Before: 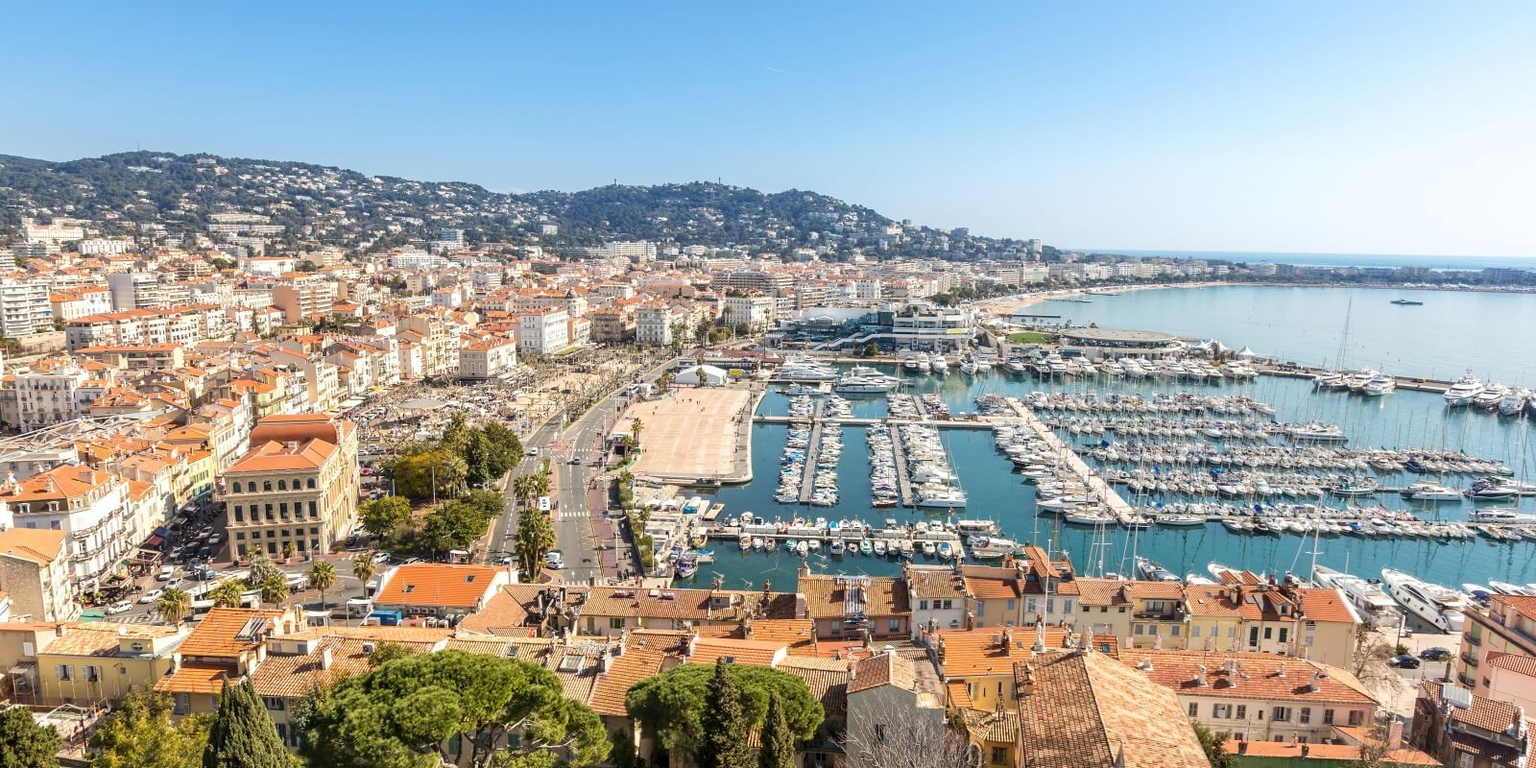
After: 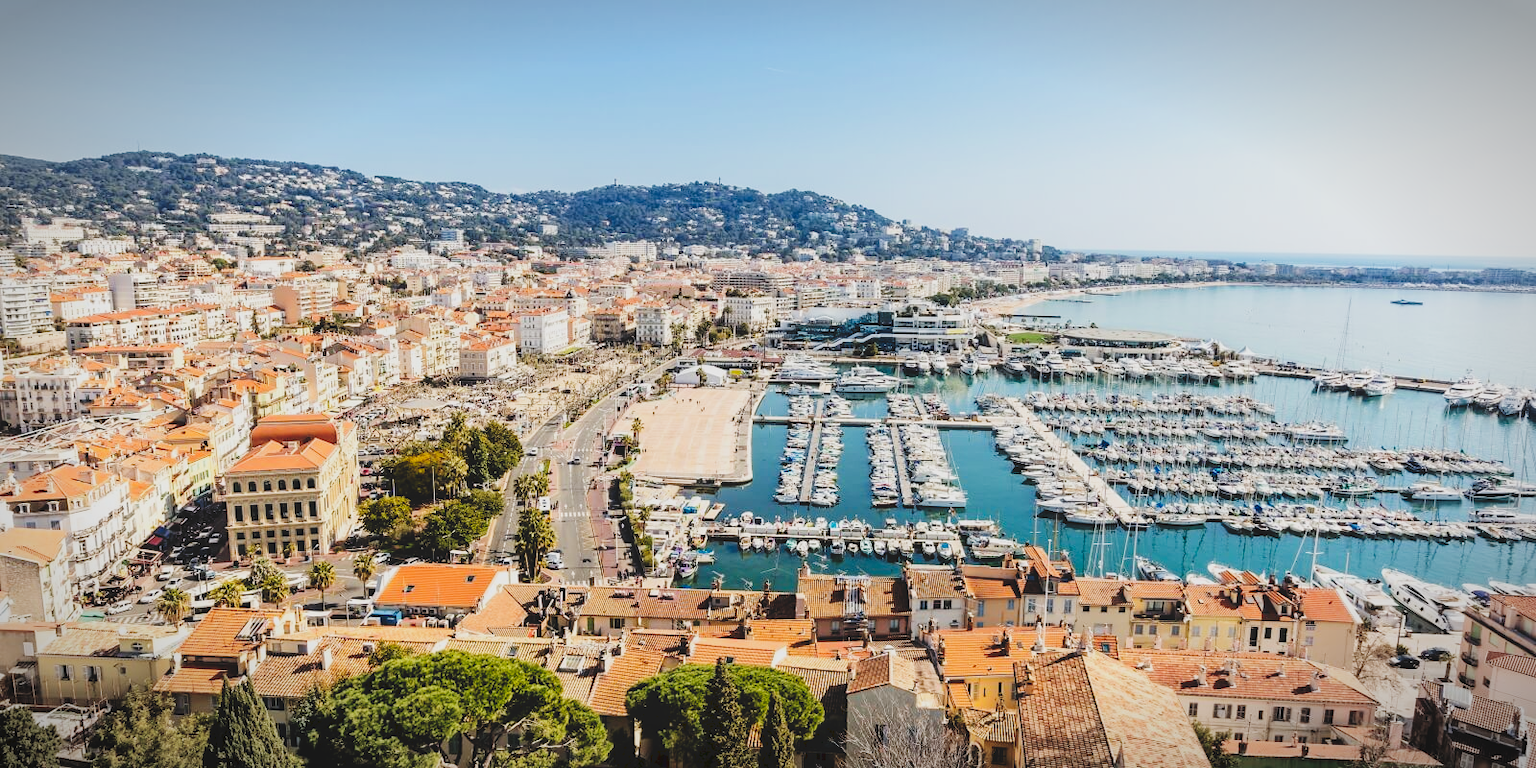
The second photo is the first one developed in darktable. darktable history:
tone curve: curves: ch0 [(0, 0) (0.003, 0.108) (0.011, 0.108) (0.025, 0.108) (0.044, 0.113) (0.069, 0.113) (0.1, 0.121) (0.136, 0.136) (0.177, 0.16) (0.224, 0.192) (0.277, 0.246) (0.335, 0.324) (0.399, 0.419) (0.468, 0.518) (0.543, 0.622) (0.623, 0.721) (0.709, 0.815) (0.801, 0.893) (0.898, 0.949) (1, 1)], preserve colors none
filmic rgb: black relative exposure -7.65 EV, white relative exposure 4.56 EV, hardness 3.61
exposure: exposure -0.177 EV, compensate highlight preservation false
white balance: emerald 1
vignetting: fall-off start 87%, automatic ratio true
